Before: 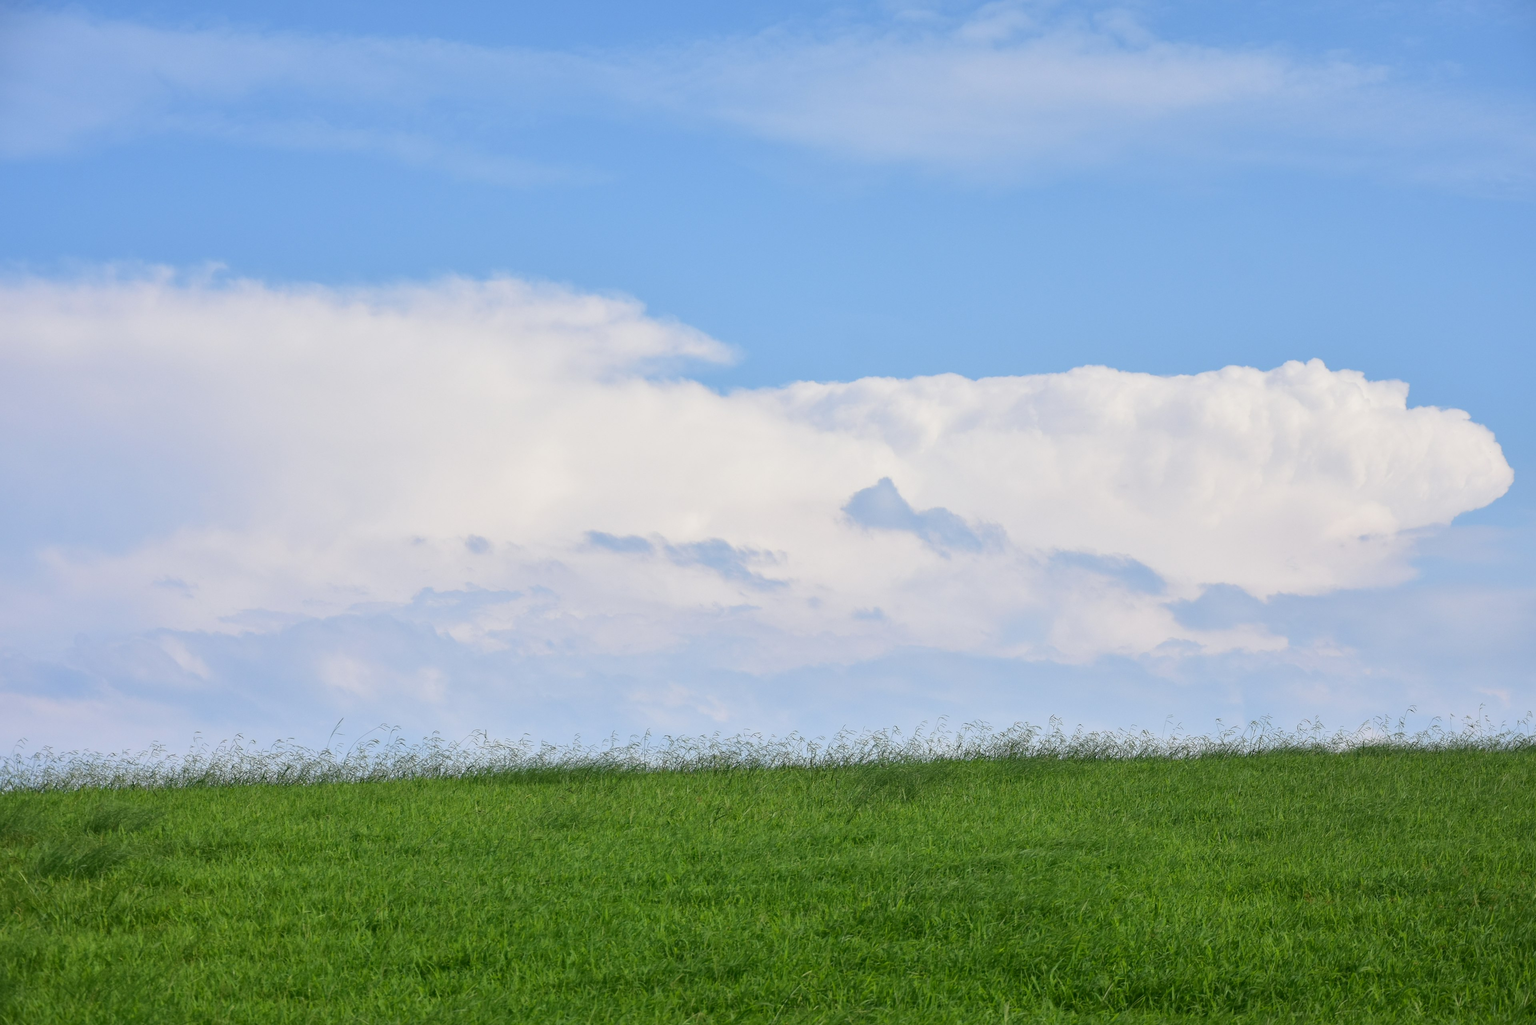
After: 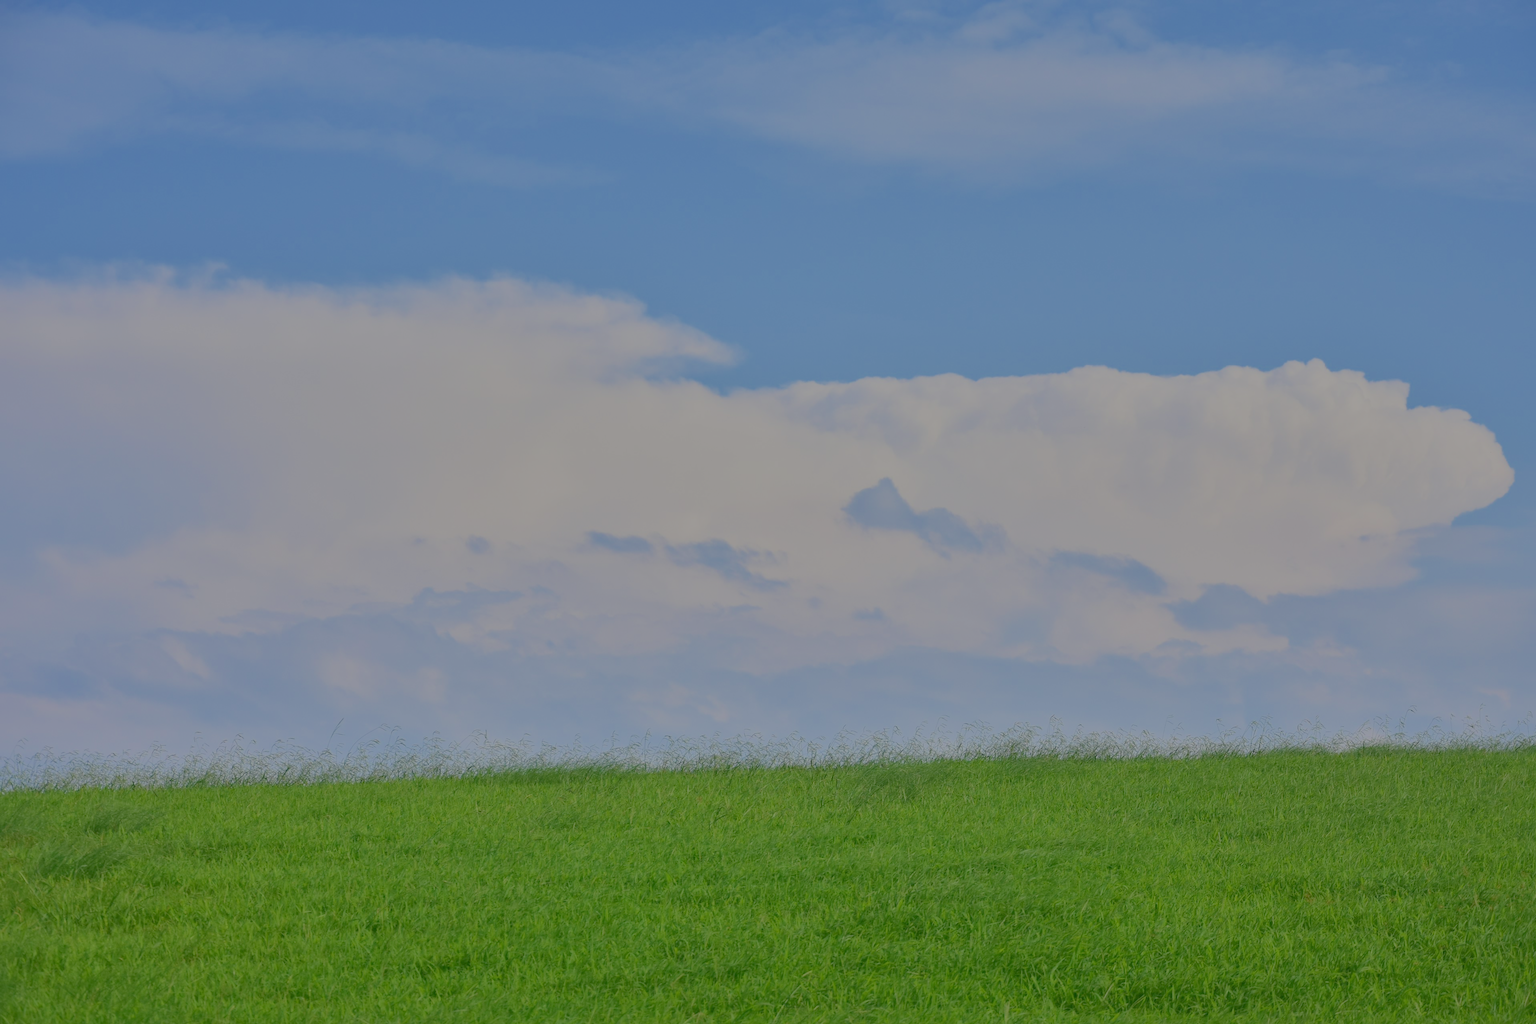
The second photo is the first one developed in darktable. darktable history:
shadows and highlights: on, module defaults
filmic rgb: black relative exposure -16 EV, white relative exposure 8 EV, threshold 3 EV, hardness 4.17, latitude 50%, contrast 0.5, color science v5 (2021), contrast in shadows safe, contrast in highlights safe, enable highlight reconstruction true
